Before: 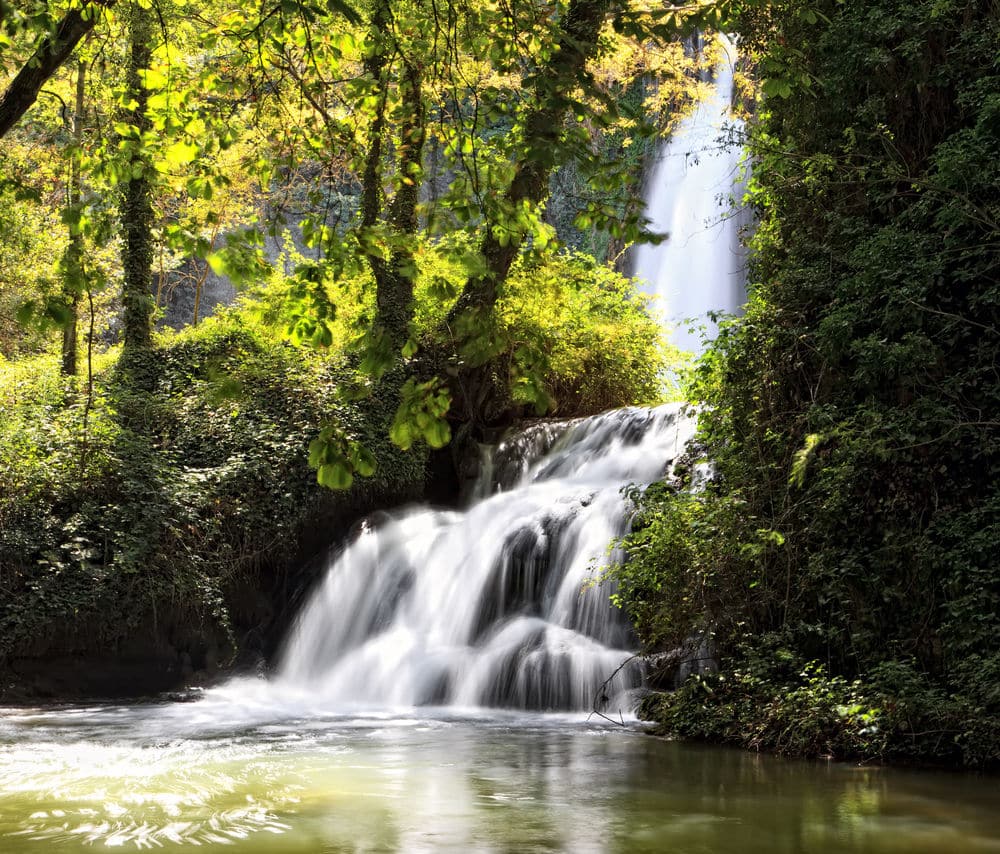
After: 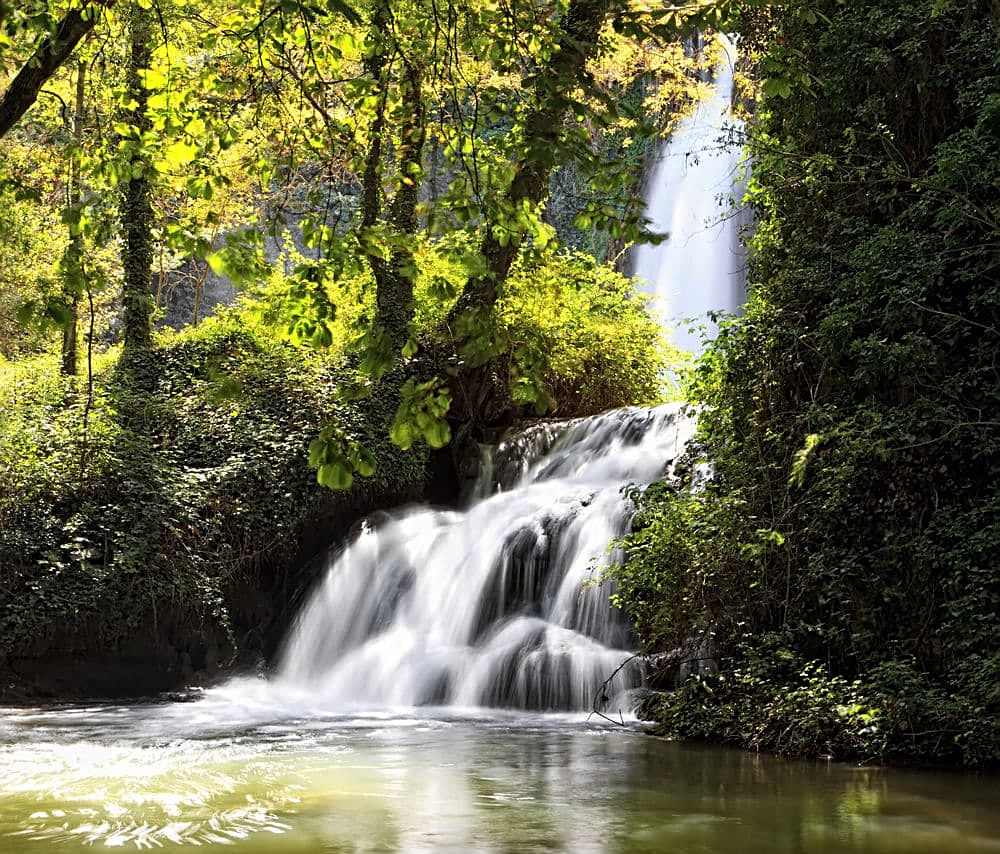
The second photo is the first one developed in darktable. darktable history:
sharpen: on, module defaults
color correction: highlights a* 0.003, highlights b* -0.283
